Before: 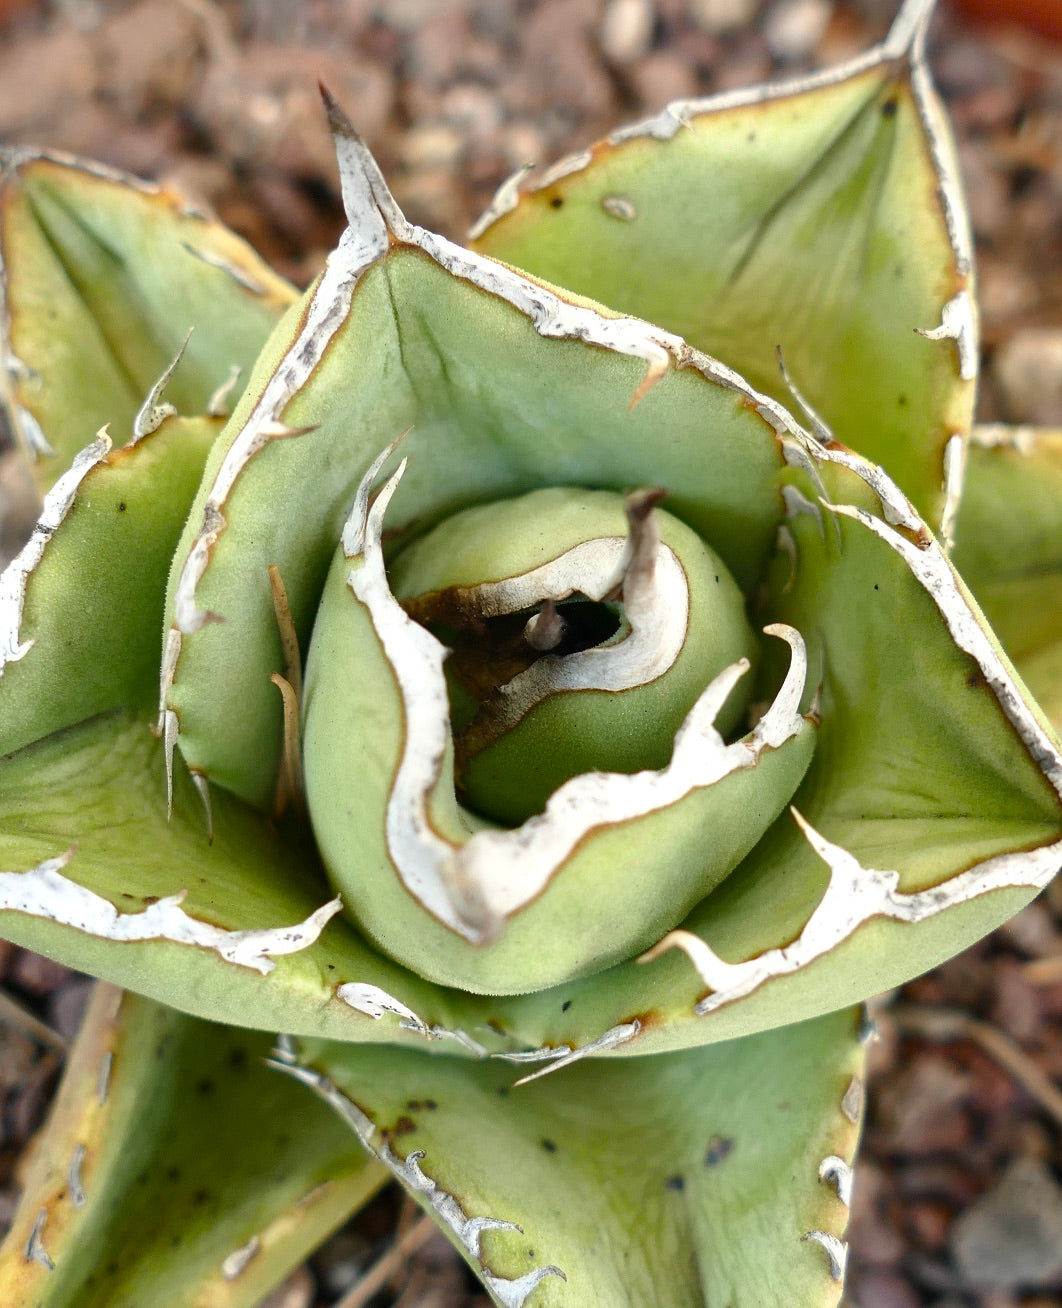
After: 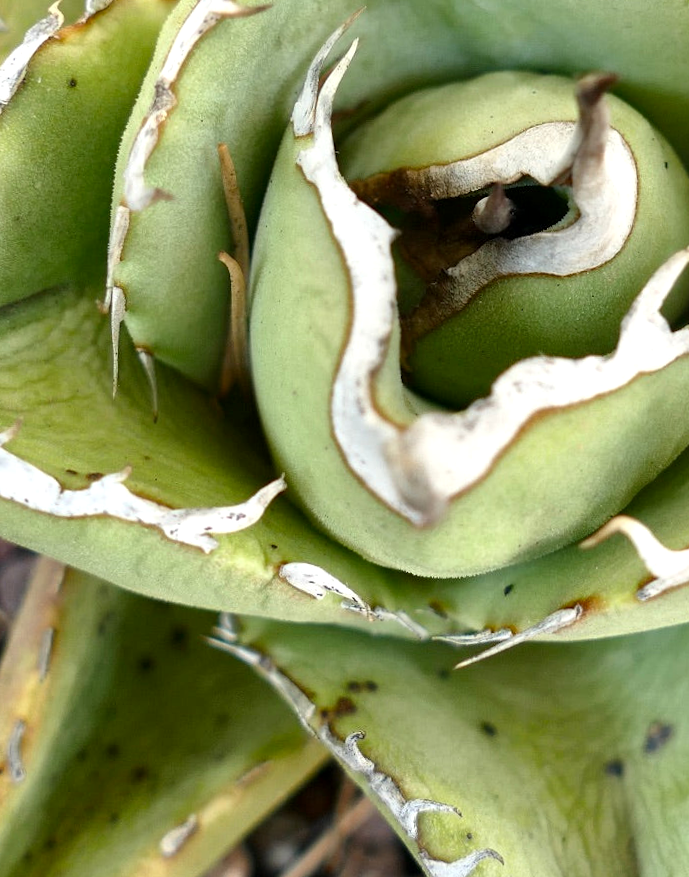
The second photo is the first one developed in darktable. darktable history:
local contrast: mode bilateral grid, contrast 19, coarseness 50, detail 132%, midtone range 0.2
crop and rotate: angle -0.976°, left 3.962%, top 31.509%, right 29.742%
